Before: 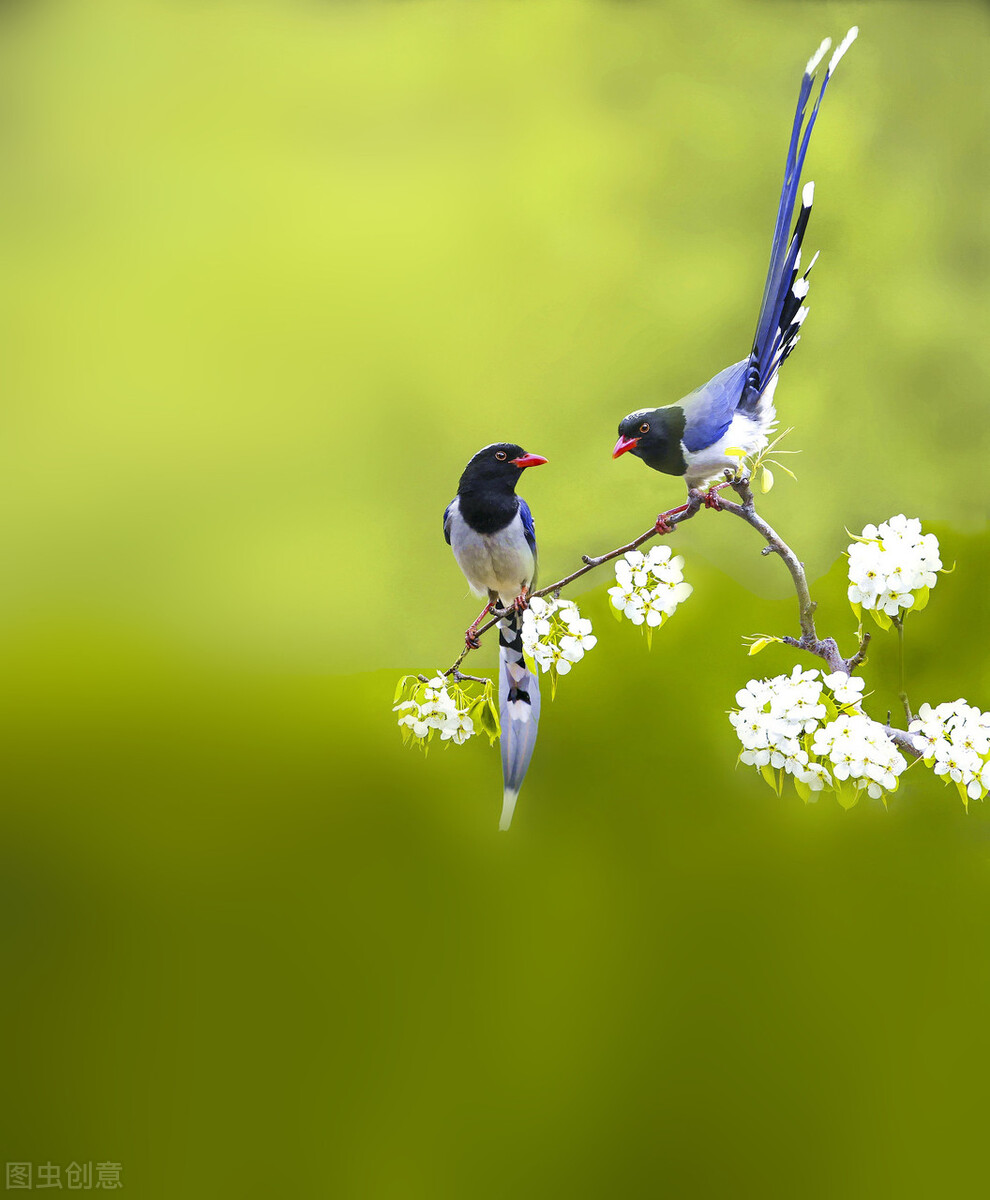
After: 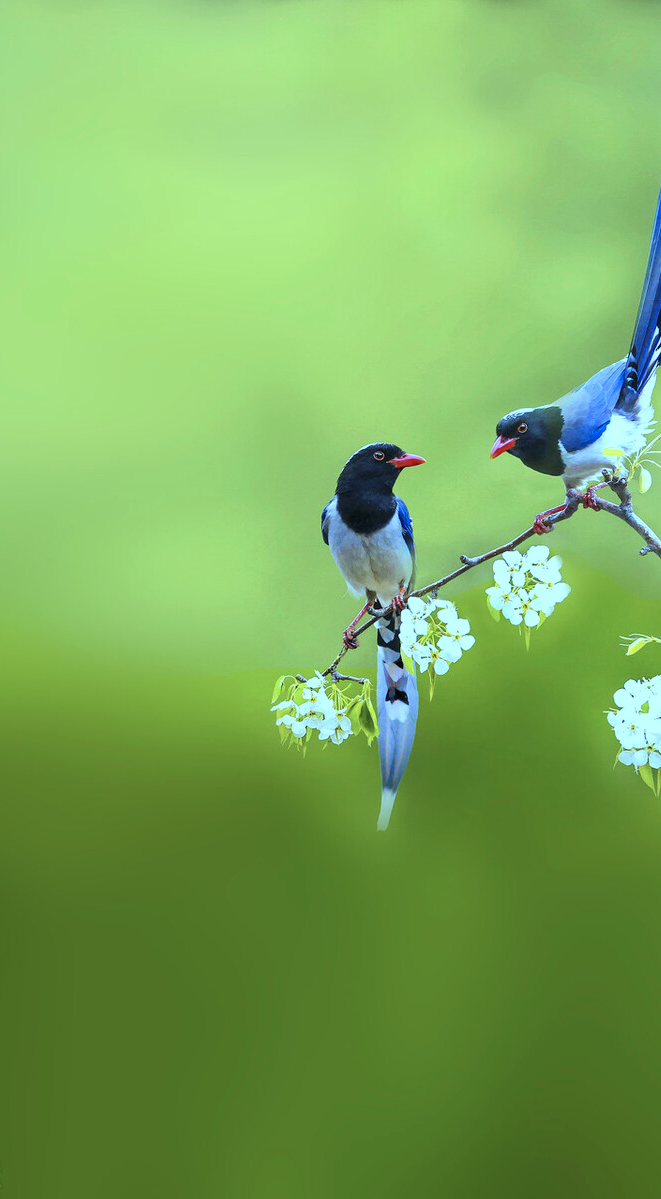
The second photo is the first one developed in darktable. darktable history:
color calibration: x 0.37, y 0.382, temperature 4316.68 K
crop and rotate: left 12.356%, right 20.827%
color correction: highlights a* -11.34, highlights b* -15.3
